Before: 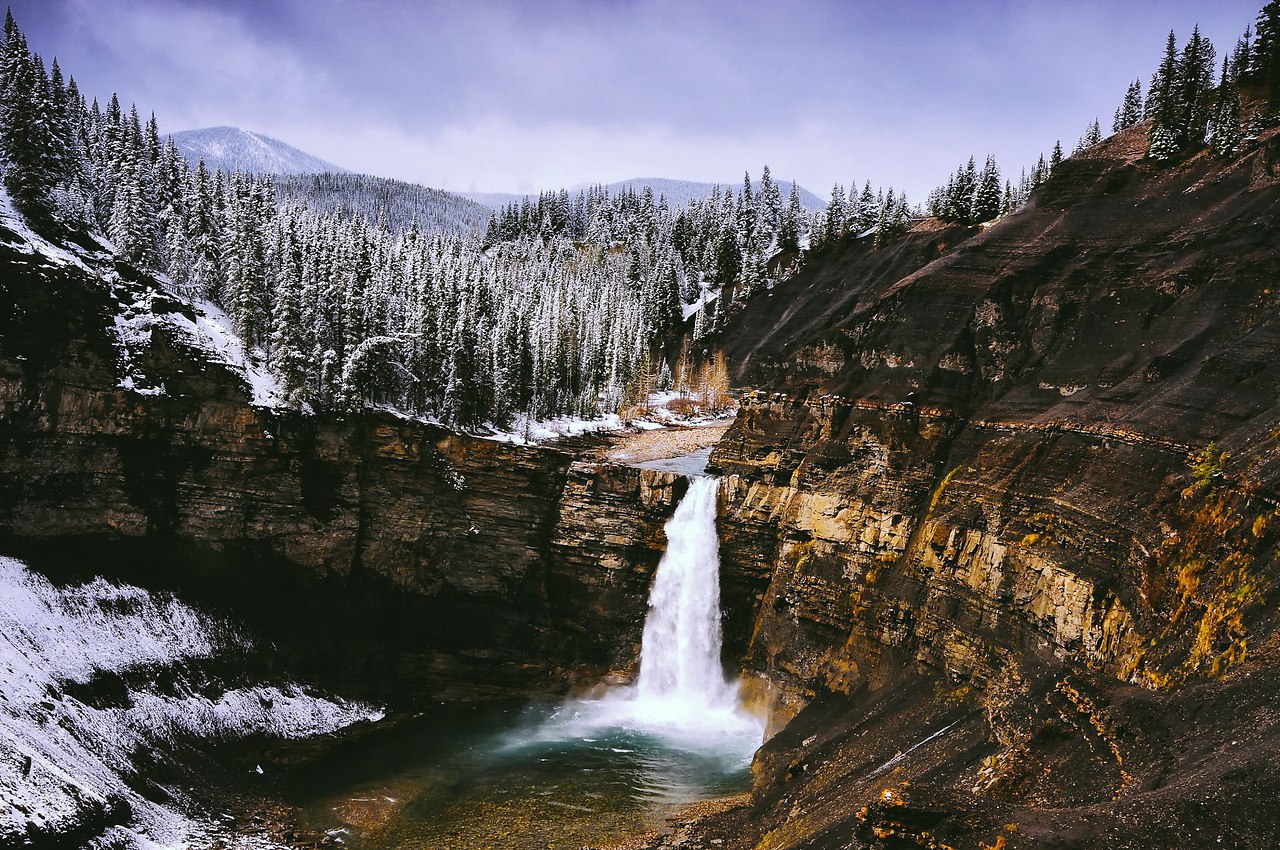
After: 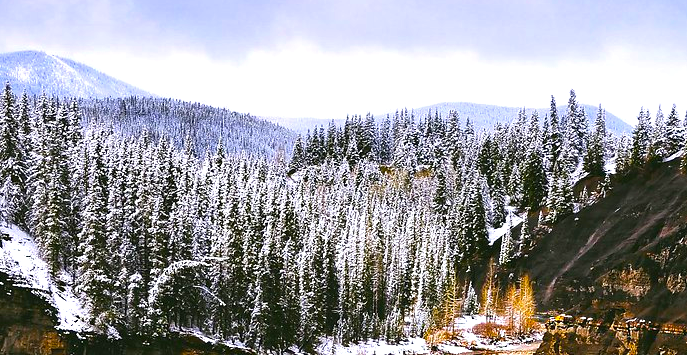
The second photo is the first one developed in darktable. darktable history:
crop: left 15.204%, top 9.047%, right 31.113%, bottom 49.146%
color balance rgb: power › luminance 3.097%, power › hue 232.49°, linear chroma grading › global chroma 39.959%, perceptual saturation grading › global saturation 0.768%, perceptual brilliance grading › global brilliance 18.14%
